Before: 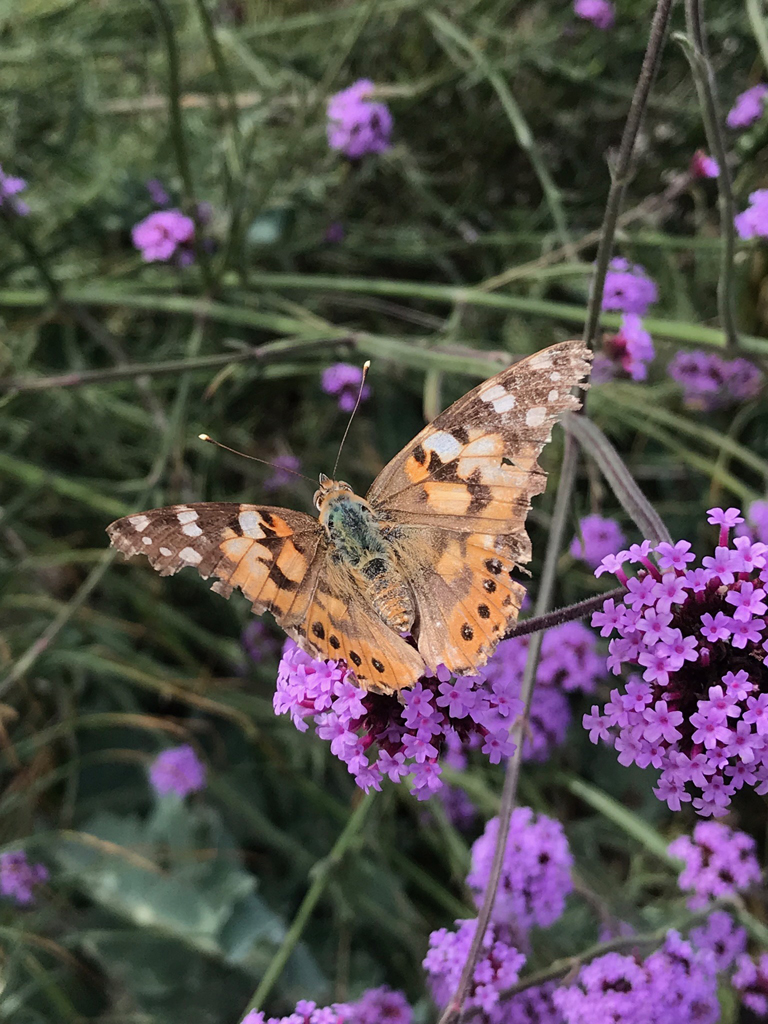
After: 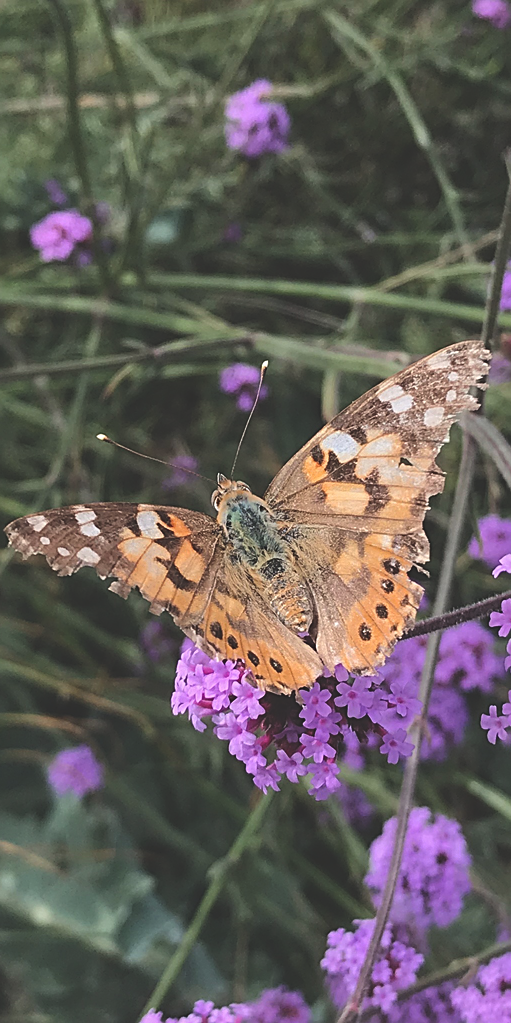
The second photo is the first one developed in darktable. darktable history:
crop and rotate: left 13.409%, right 19.924%
exposure: black level correction -0.03, compensate highlight preservation false
sharpen: on, module defaults
